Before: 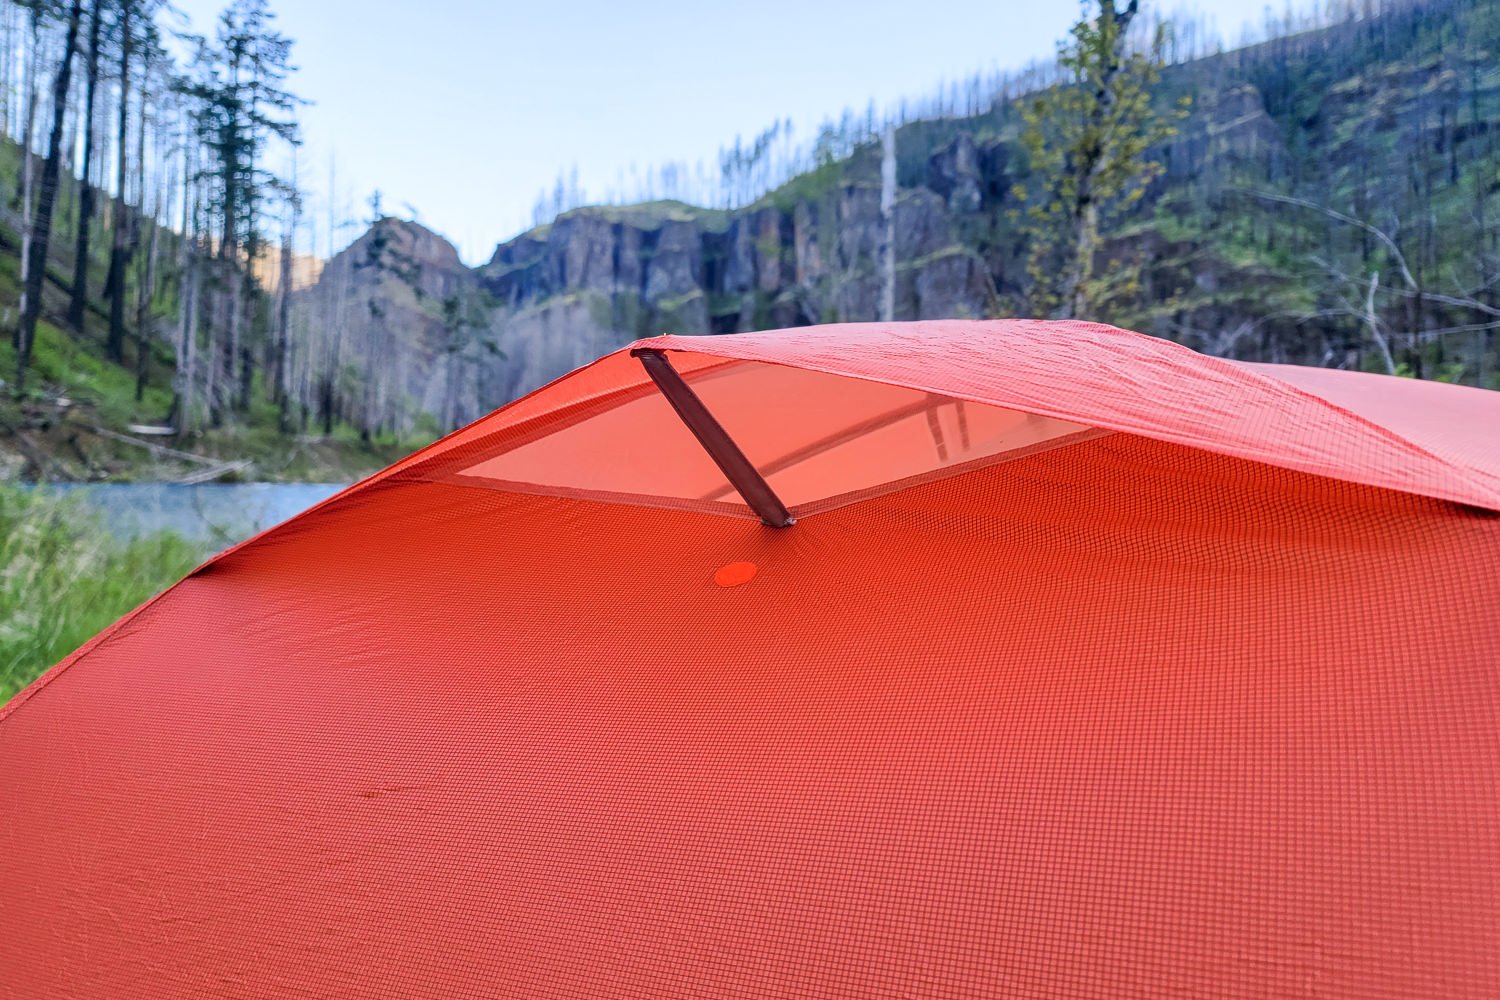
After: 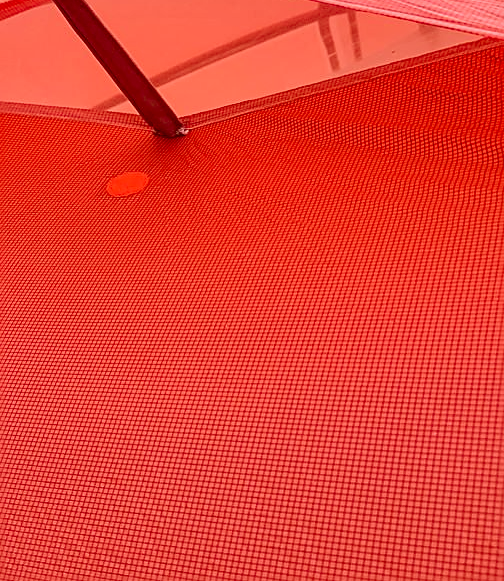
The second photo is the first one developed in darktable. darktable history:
shadows and highlights: shadows 22.7, highlights -48.7, soften with gaussian
crop: left 40.541%, top 39.096%, right 25.836%, bottom 2.789%
color correction: highlights a* 9.18, highlights b* 9.01, shadows a* 39.33, shadows b* 39.45, saturation 0.818
velvia: strength 26.83%
sharpen: on, module defaults
